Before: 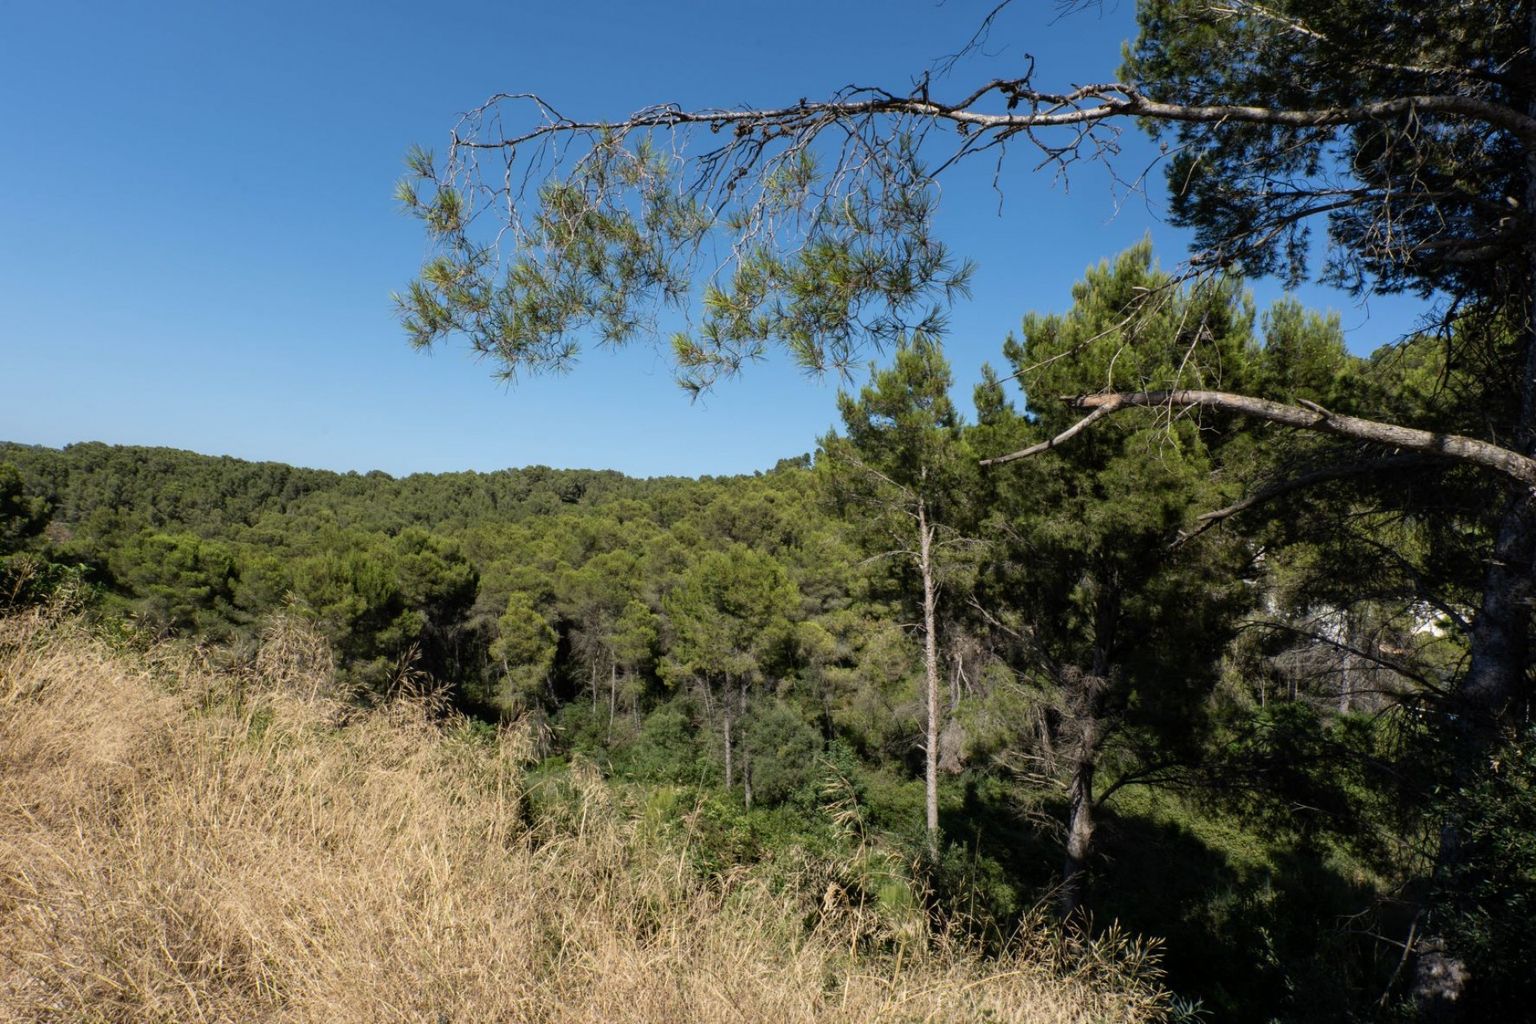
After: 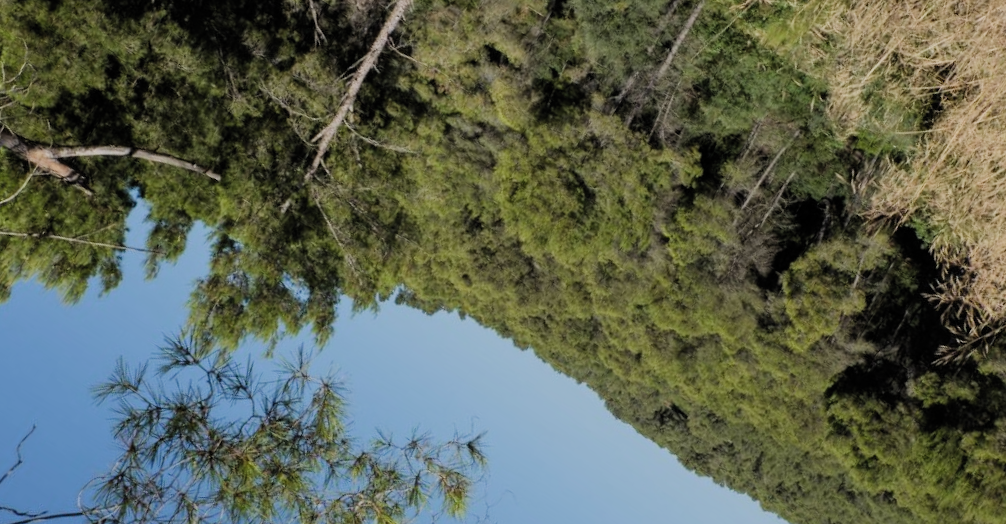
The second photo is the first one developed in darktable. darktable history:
crop and rotate: angle 147.78°, left 9.164%, top 15.58%, right 4.536%, bottom 17.021%
filmic rgb: black relative exposure -7.65 EV, white relative exposure 4.56 EV, hardness 3.61, color science v5 (2021), contrast in shadows safe, contrast in highlights safe
